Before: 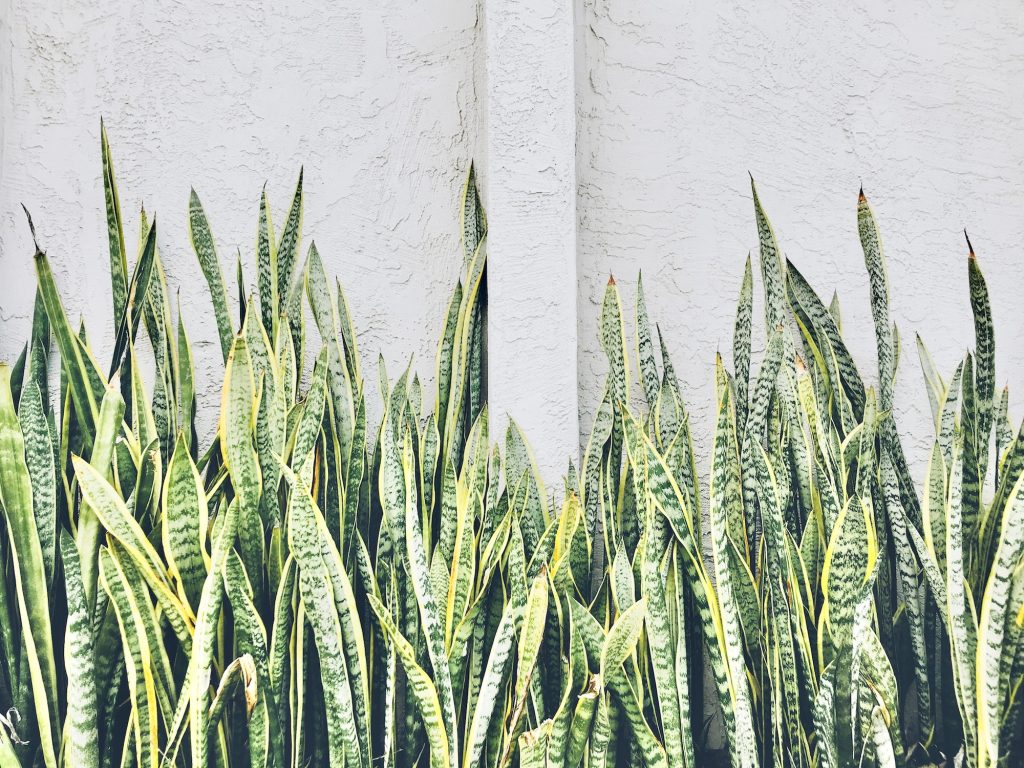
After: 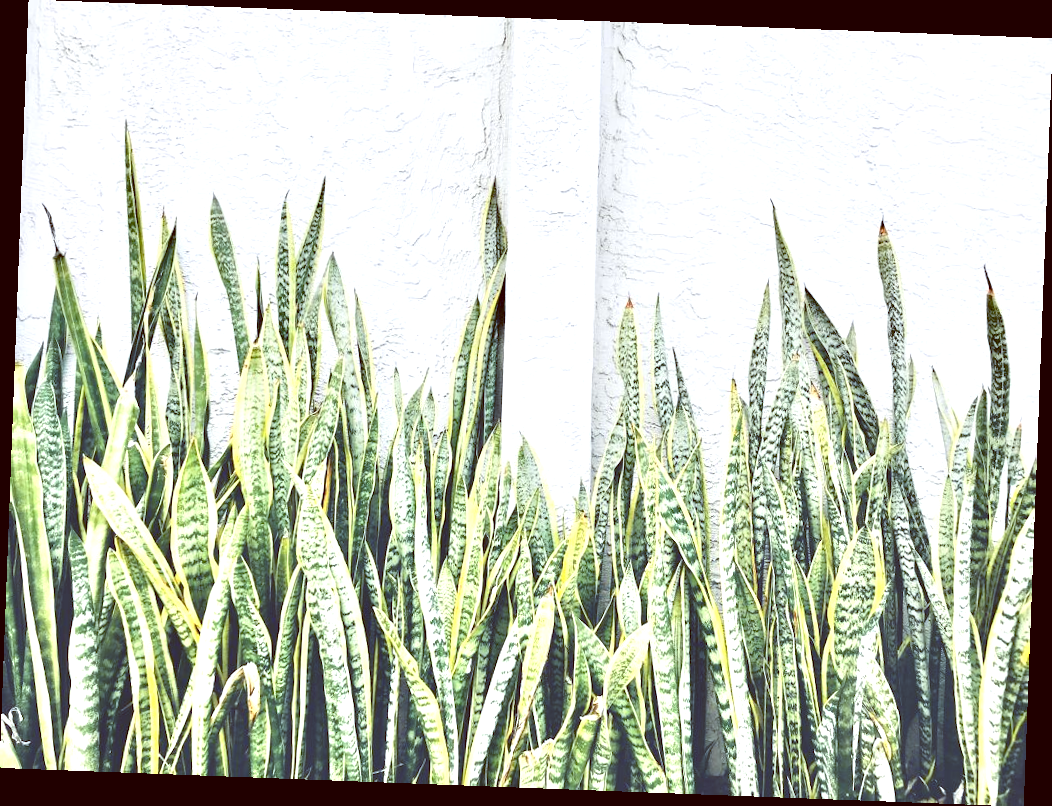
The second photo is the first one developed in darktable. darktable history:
rotate and perspective: rotation 2.17°, automatic cropping off
color balance: lift [1, 1.015, 1.004, 0.985], gamma [1, 0.958, 0.971, 1.042], gain [1, 0.956, 0.977, 1.044]
exposure: exposure 0.574 EV, compensate highlight preservation false
